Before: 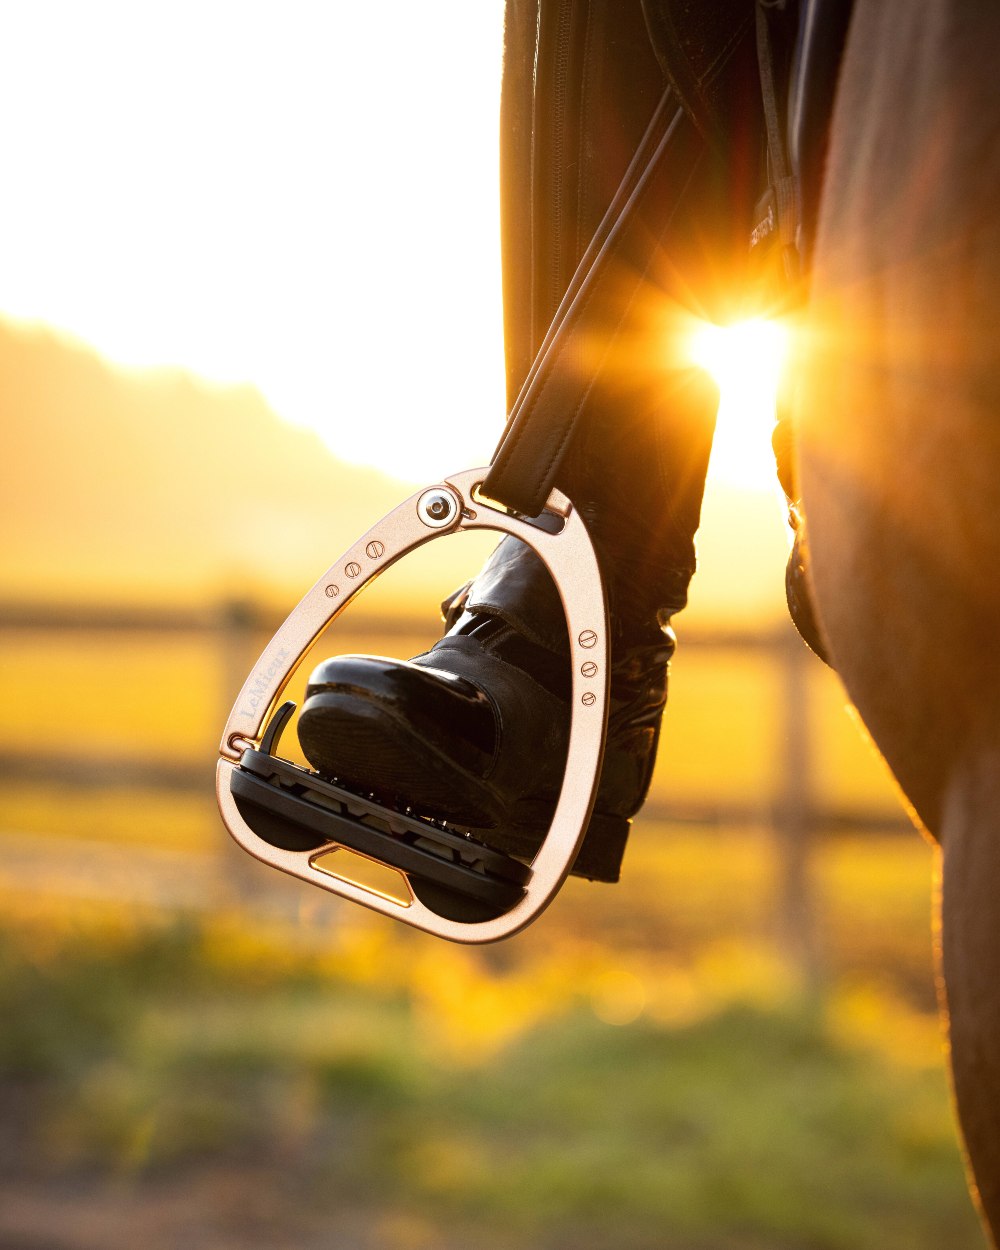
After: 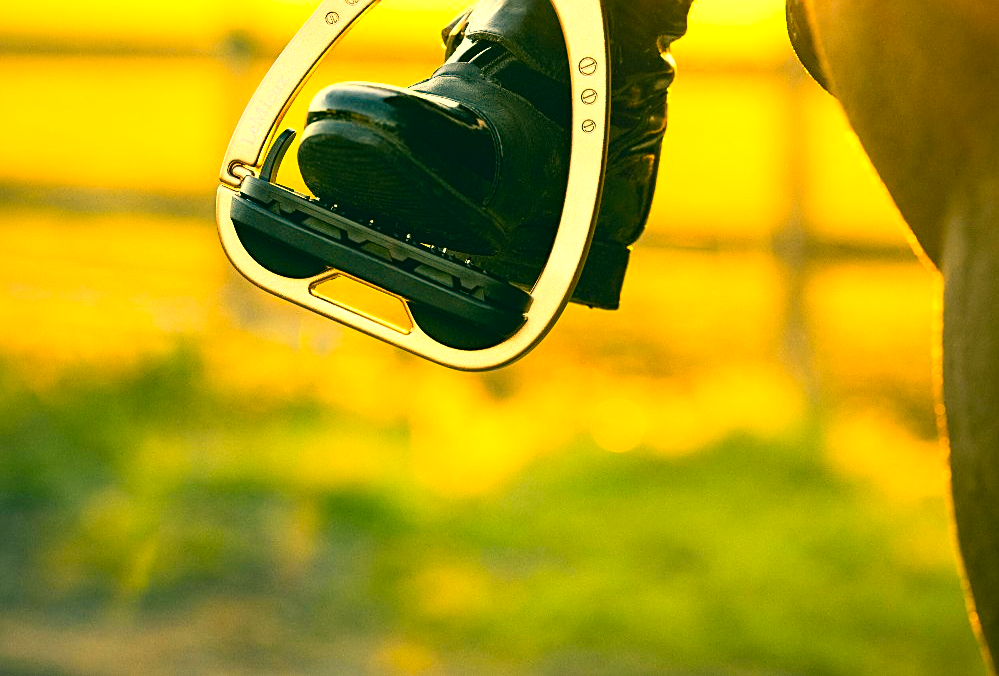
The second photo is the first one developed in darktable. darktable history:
exposure: black level correction 0, exposure 0.499 EV, compensate highlight preservation false
crop and rotate: top 45.853%, right 0.08%
color correction: highlights a* 1.97, highlights b* 33.82, shadows a* -36.79, shadows b* -6.08
sharpen: on, module defaults
contrast brightness saturation: contrast 0.198, brightness 0.159, saturation 0.215
haze removal: adaptive false
